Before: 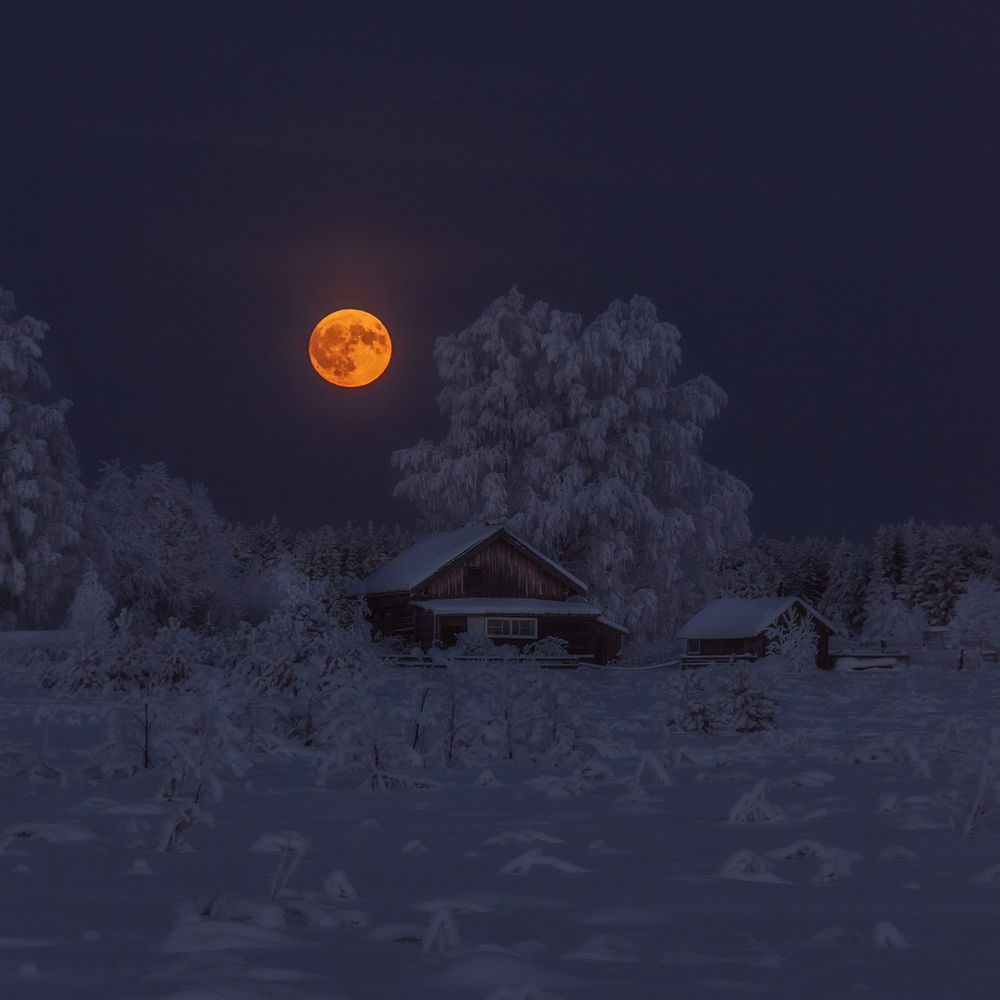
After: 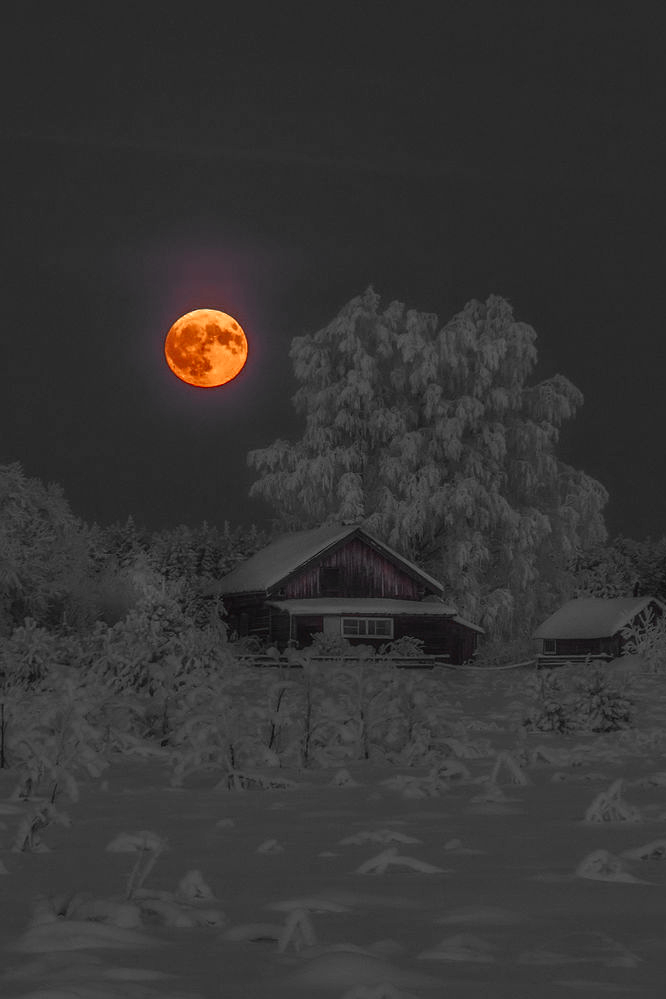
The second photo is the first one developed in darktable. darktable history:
color zones: curves: ch0 [(0, 0.497) (0.096, 0.361) (0.221, 0.538) (0.429, 0.5) (0.571, 0.5) (0.714, 0.5) (0.857, 0.5) (1, 0.497)]; ch1 [(0, 0.5) (0.143, 0.5) (0.257, -0.002) (0.429, 0.04) (0.571, -0.001) (0.714, -0.015) (0.857, 0.024) (1, 0.5)]
base curve: curves: ch0 [(0, 0) (0.557, 0.834) (1, 1)]
crop and rotate: left 14.436%, right 18.898%
